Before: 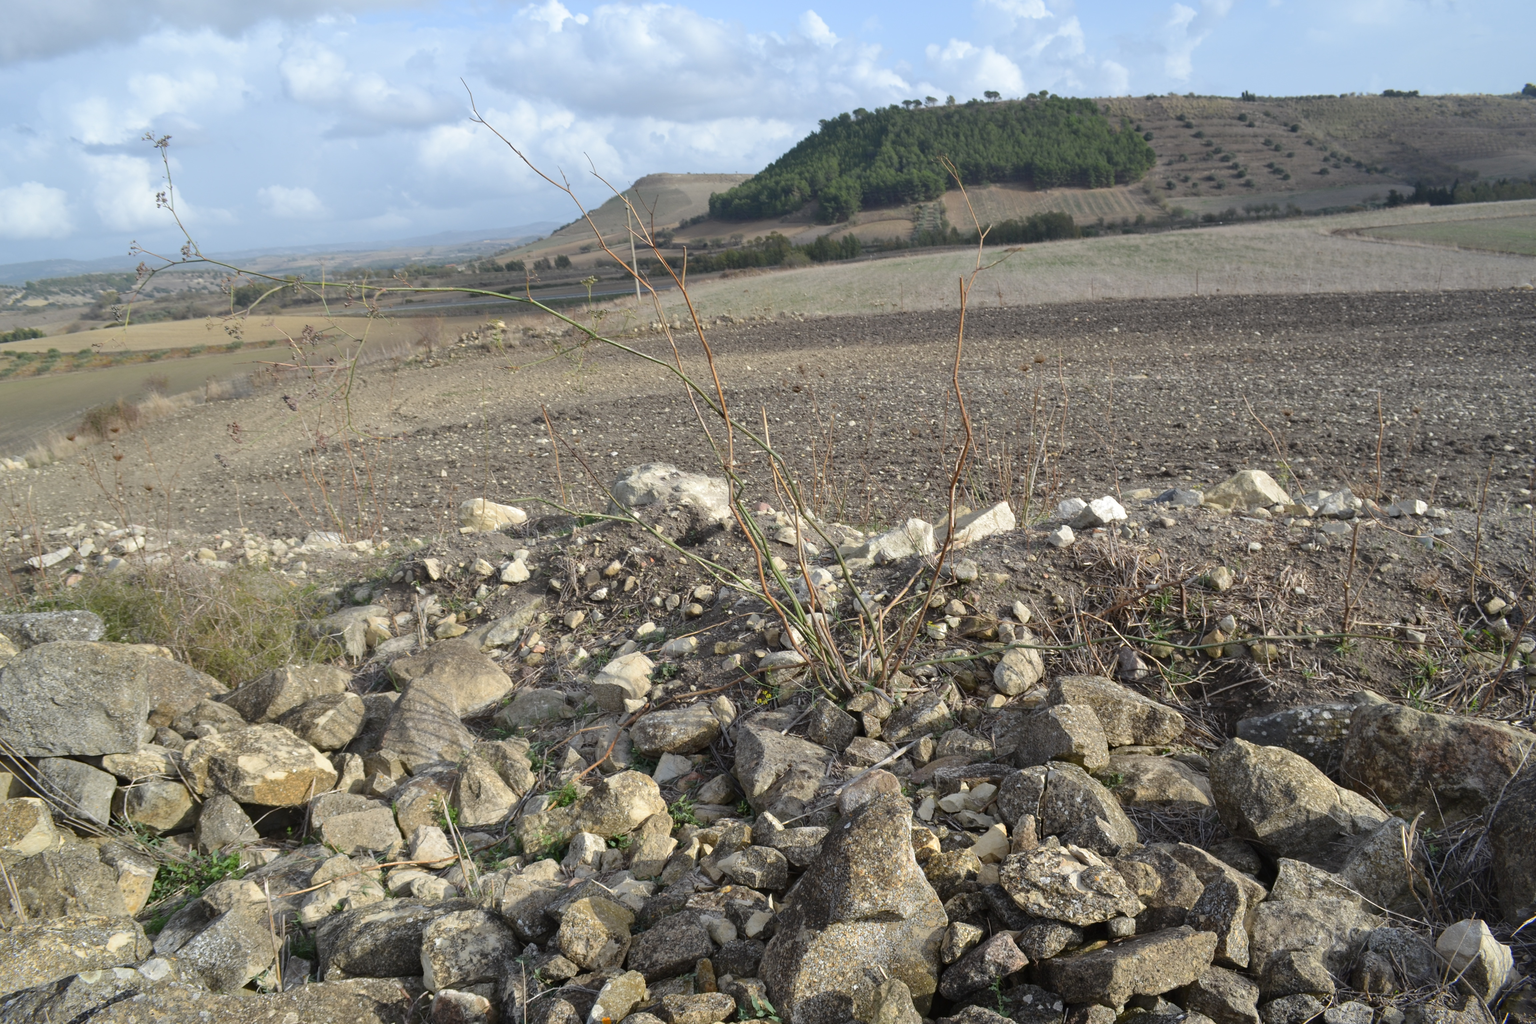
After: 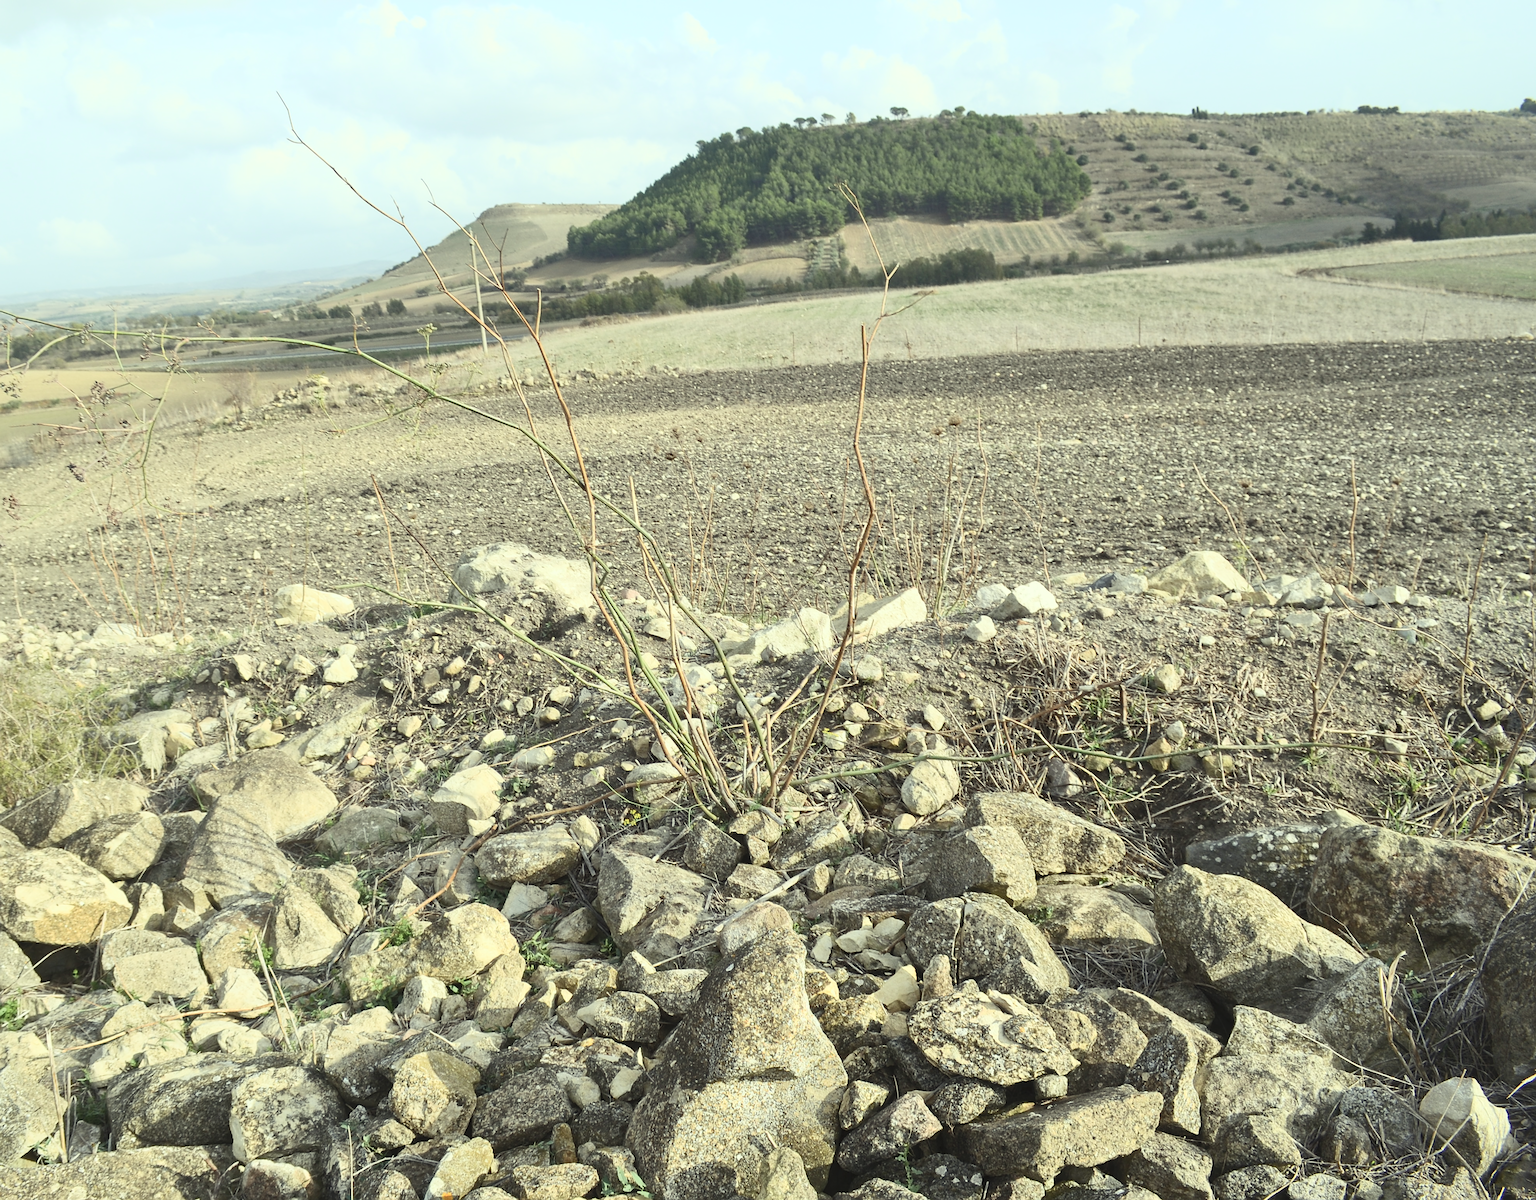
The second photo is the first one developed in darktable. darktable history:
crop and rotate: left 14.651%
contrast brightness saturation: contrast 0.431, brightness 0.554, saturation -0.182
sharpen: on, module defaults
levels: gray 50.75%
velvia: strength 15.68%
color correction: highlights a* -5.75, highlights b* 11.09
tone equalizer: -8 EV -0.001 EV, -7 EV 0.003 EV, -6 EV -0.003 EV, -5 EV -0.004 EV, -4 EV -0.061 EV, -3 EV -0.199 EV, -2 EV -0.281 EV, -1 EV 0.088 EV, +0 EV 0.296 EV, smoothing diameter 2.16%, edges refinement/feathering 19.92, mask exposure compensation -1.57 EV, filter diffusion 5
